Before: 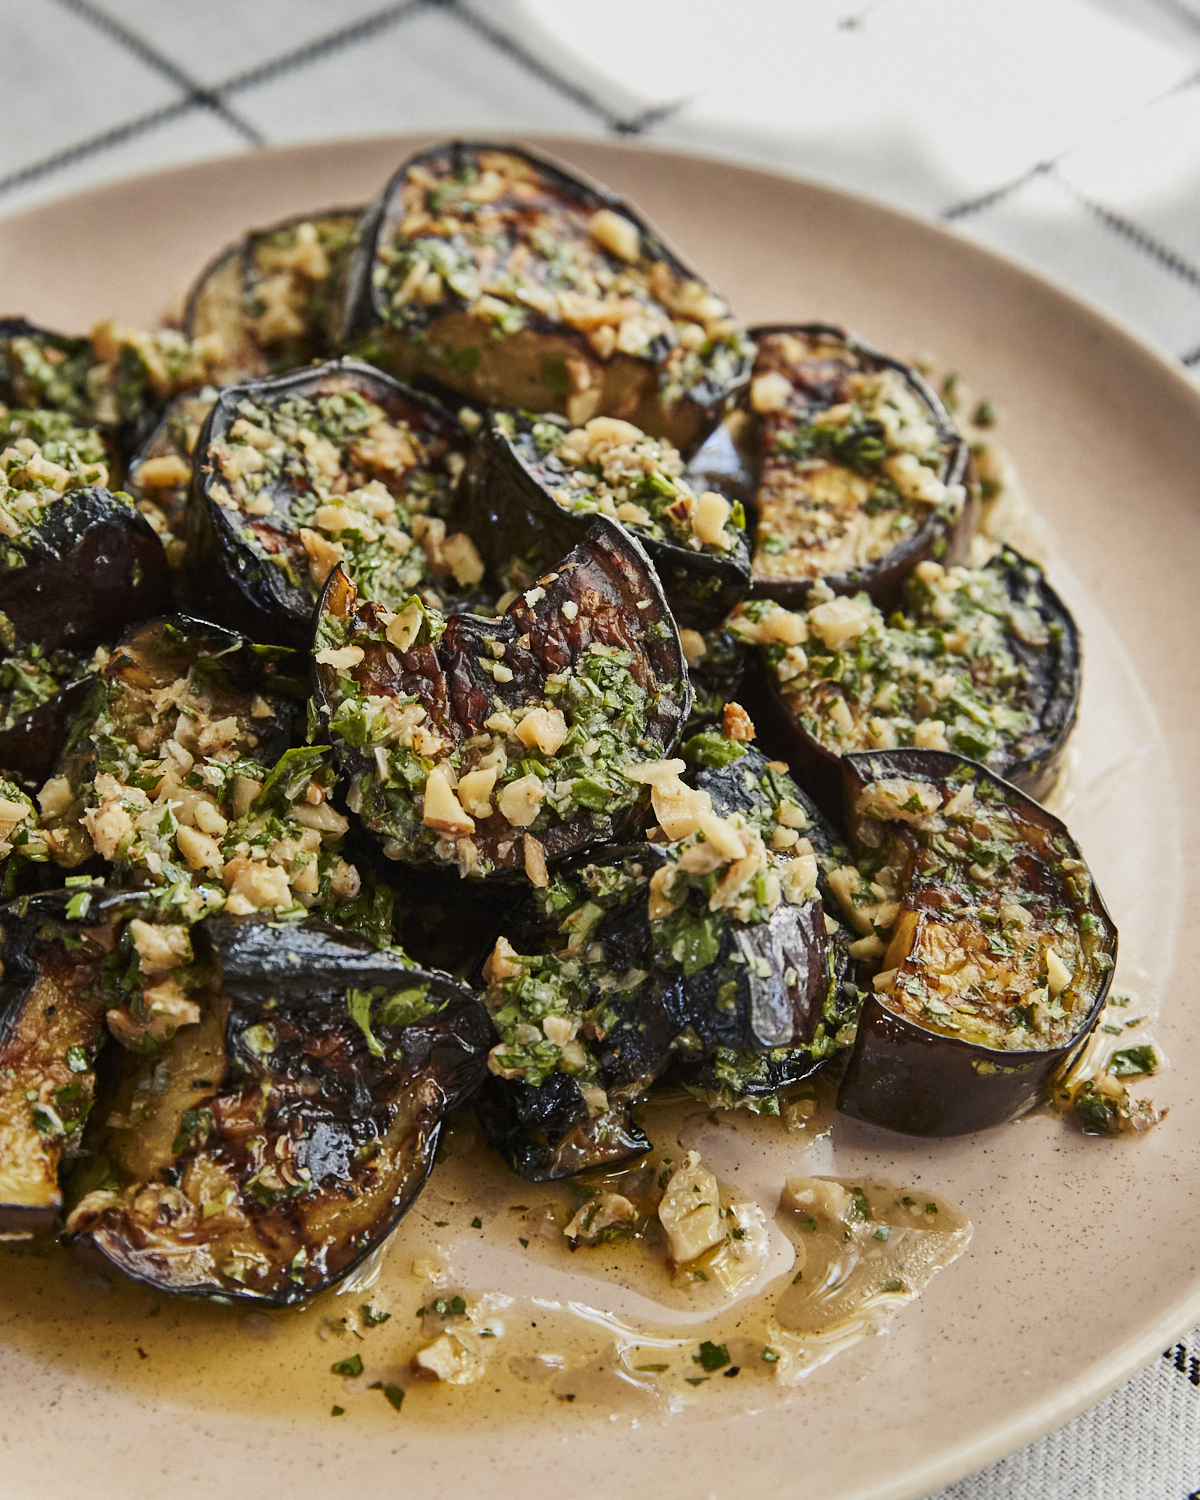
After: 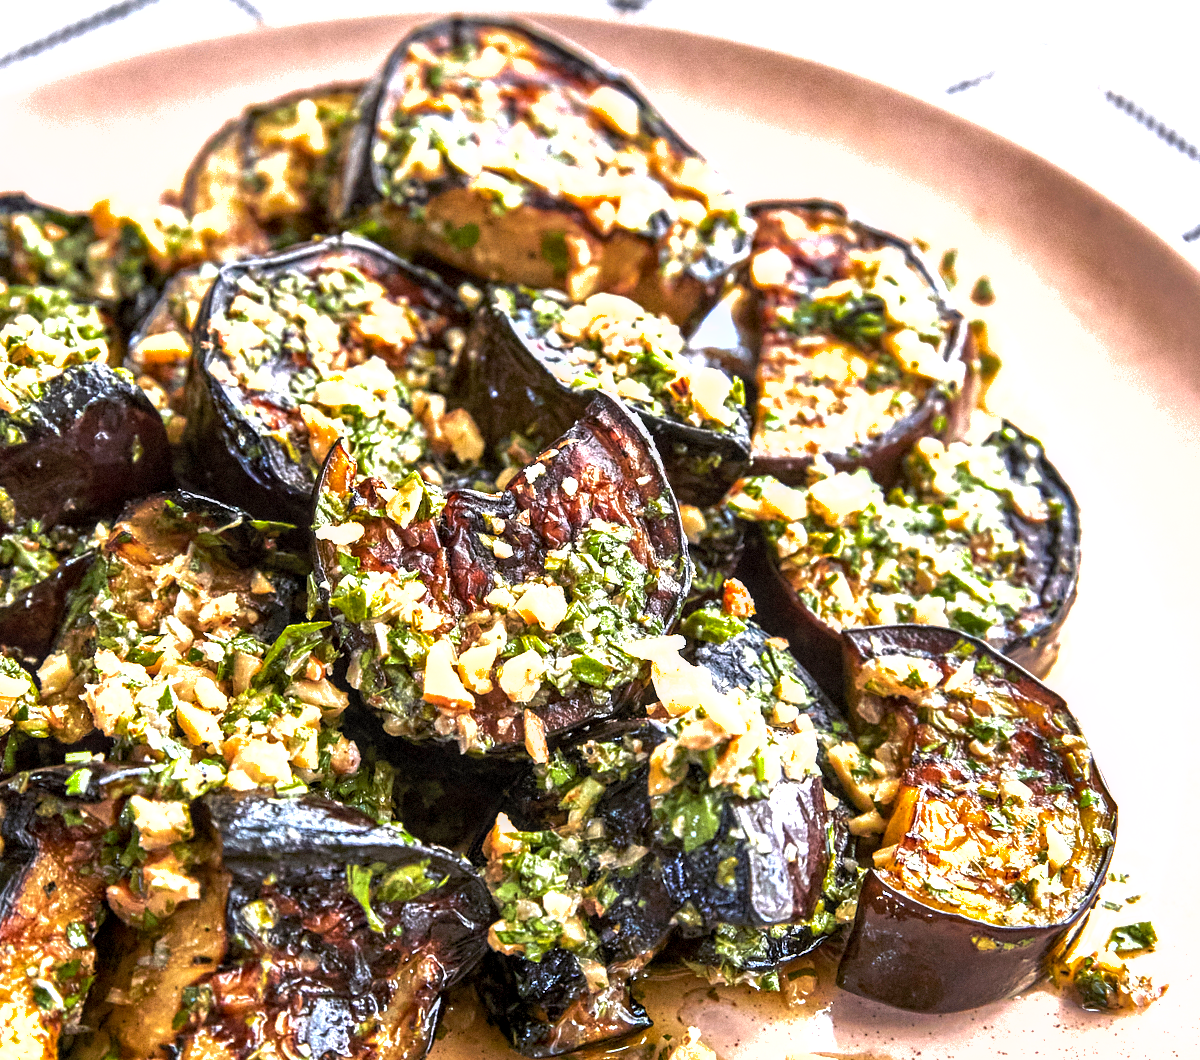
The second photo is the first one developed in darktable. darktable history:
crop and rotate: top 8.293%, bottom 20.996%
shadows and highlights: shadows 30
white balance: red 1.004, blue 1.096
exposure: black level correction 0, exposure 1.45 EV, compensate exposure bias true, compensate highlight preservation false
local contrast: detail 140%
